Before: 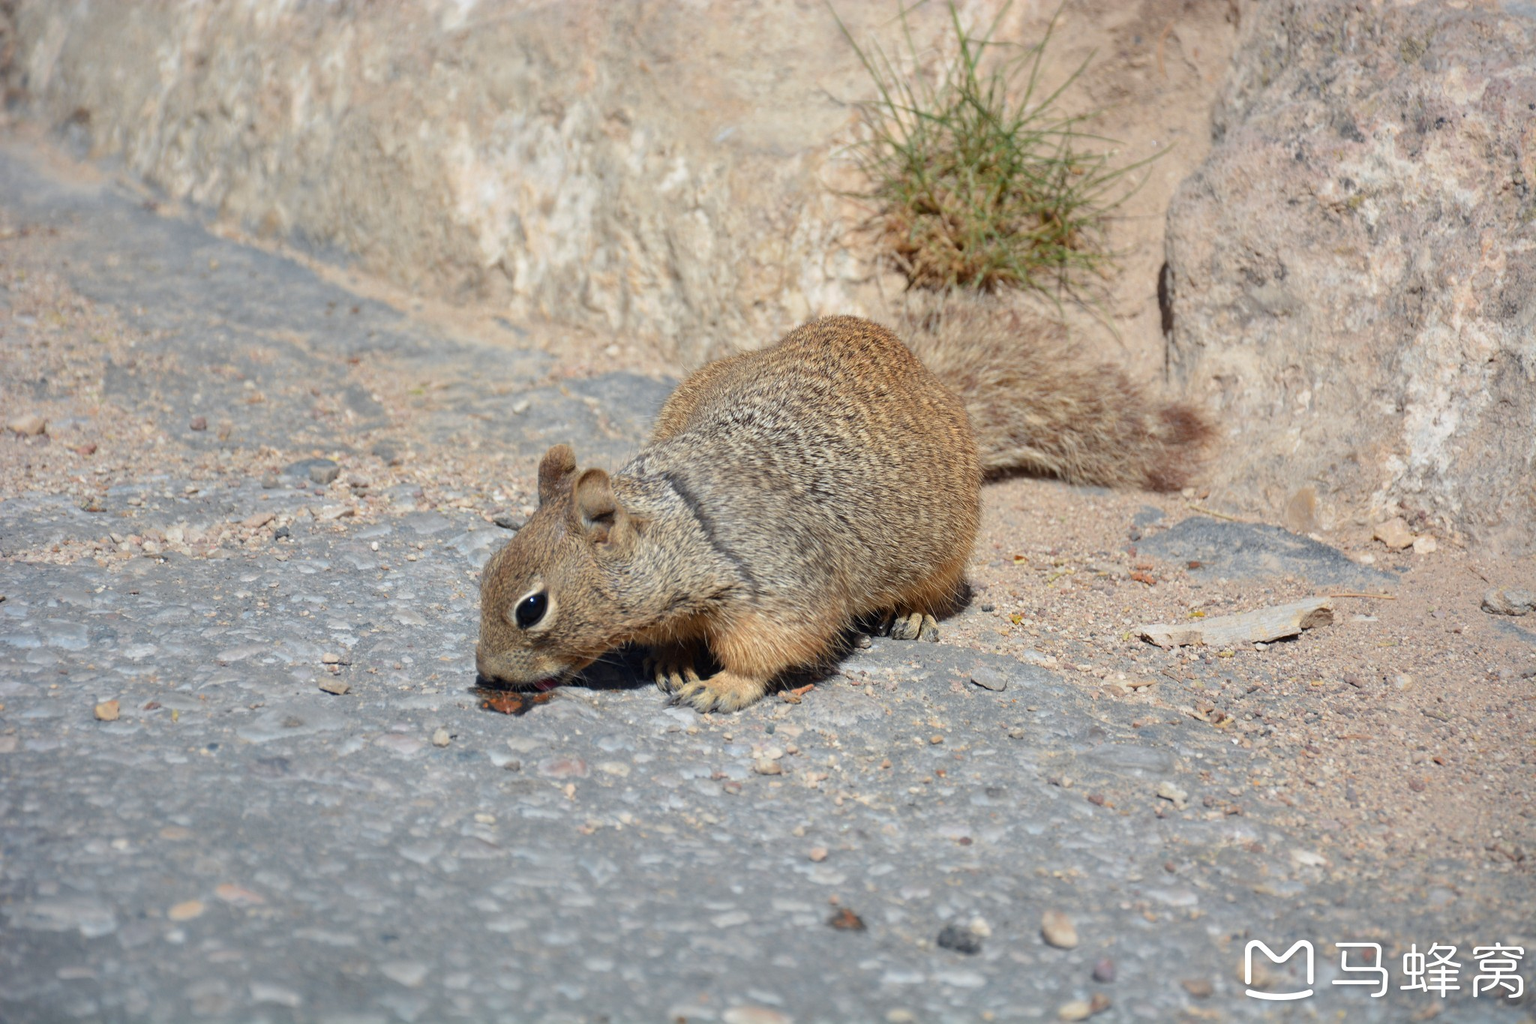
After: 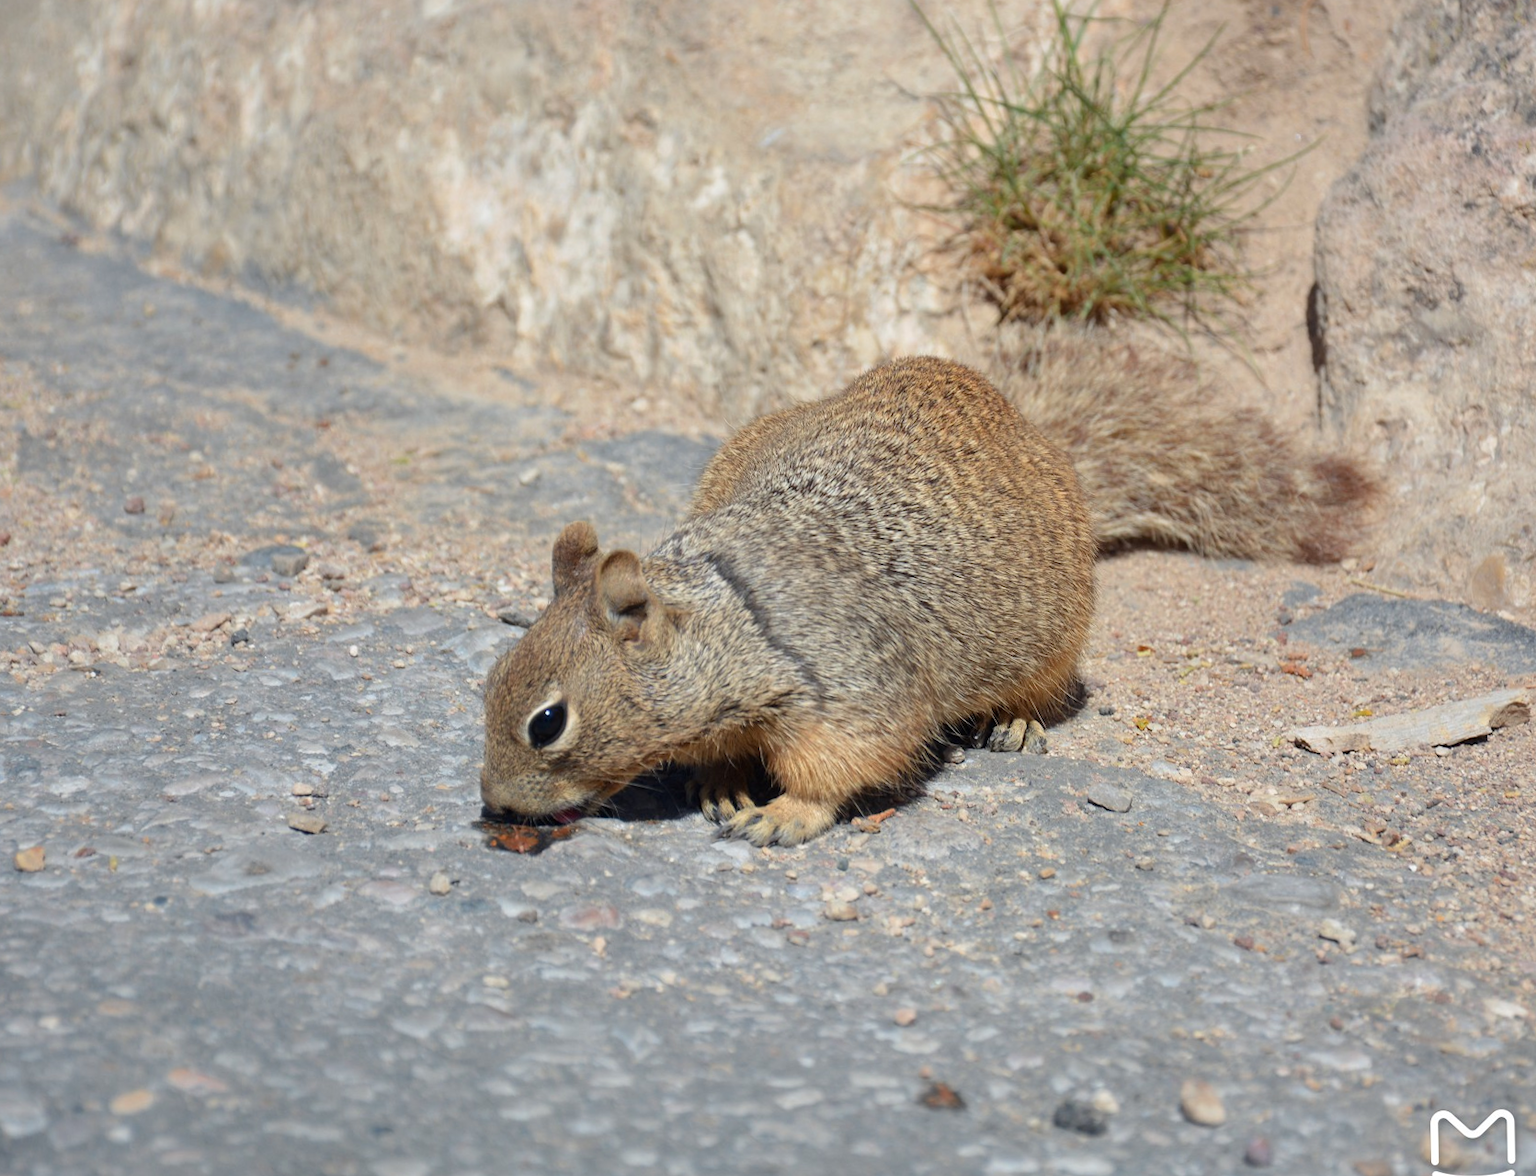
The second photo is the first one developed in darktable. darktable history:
crop and rotate: angle 1.21°, left 4.309%, top 0.829%, right 11.484%, bottom 2.438%
